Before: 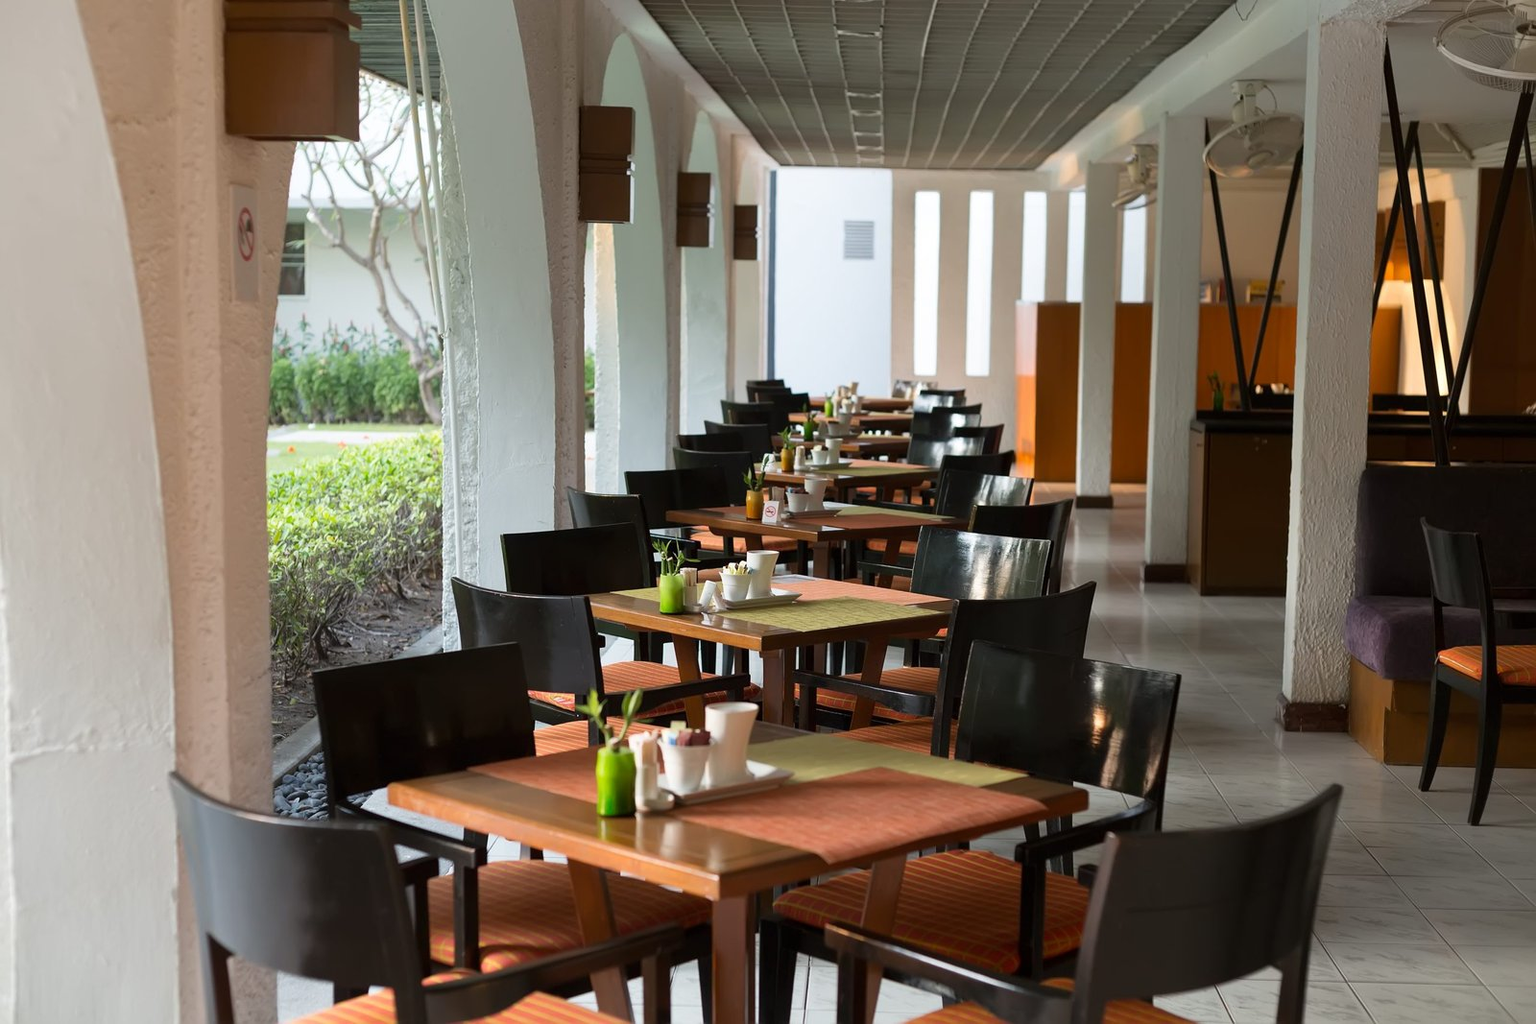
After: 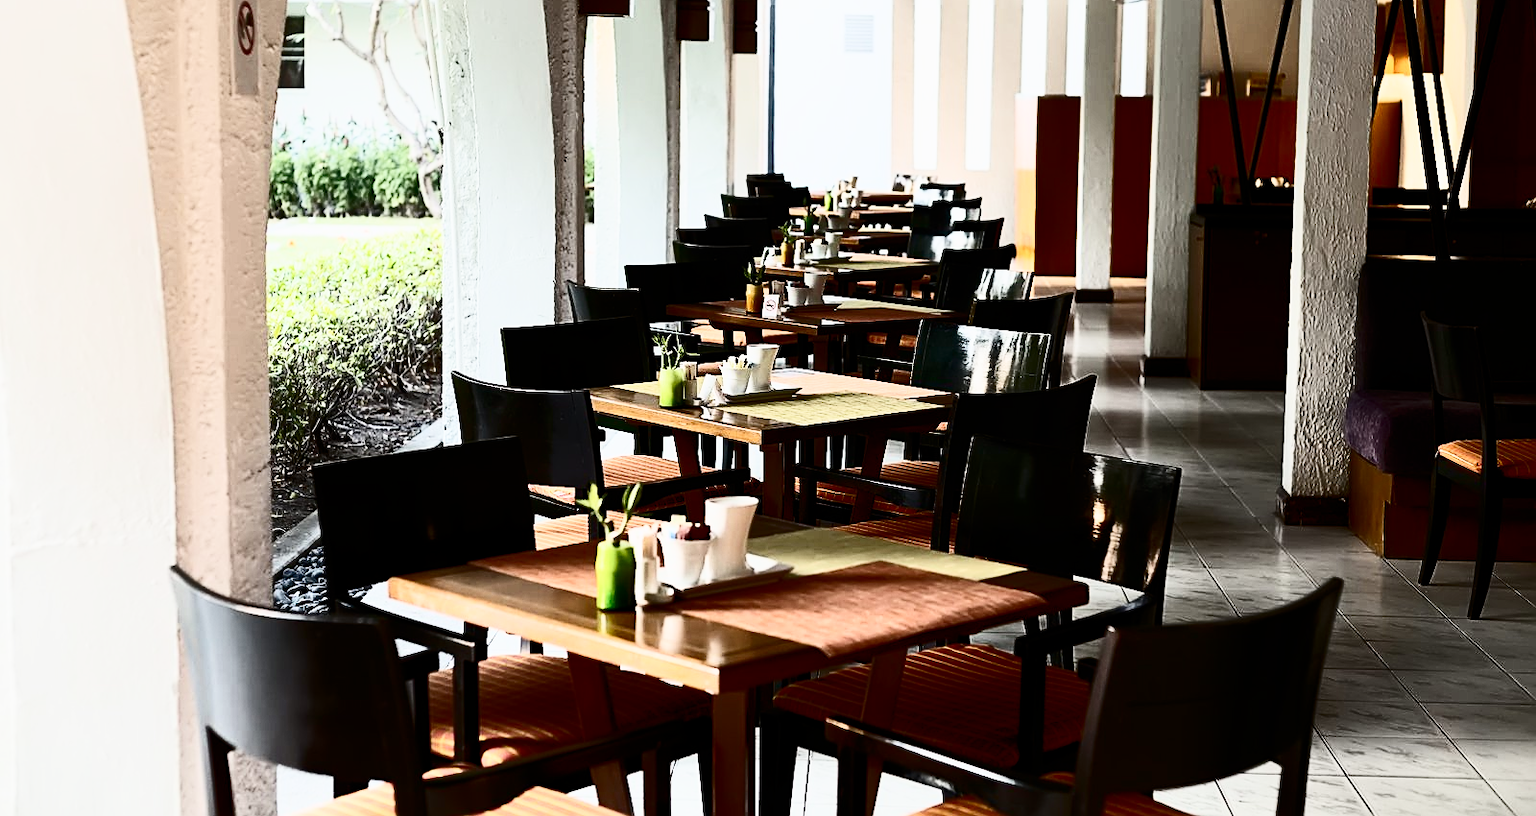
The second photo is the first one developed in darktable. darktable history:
crop and rotate: top 20.171%
contrast brightness saturation: contrast 0.939, brightness 0.193
sharpen: on, module defaults
tone equalizer: on, module defaults
filmic rgb: black relative exposure -7.65 EV, white relative exposure 4.56 EV, hardness 3.61, preserve chrominance no, color science v4 (2020), contrast in shadows soft, contrast in highlights soft
